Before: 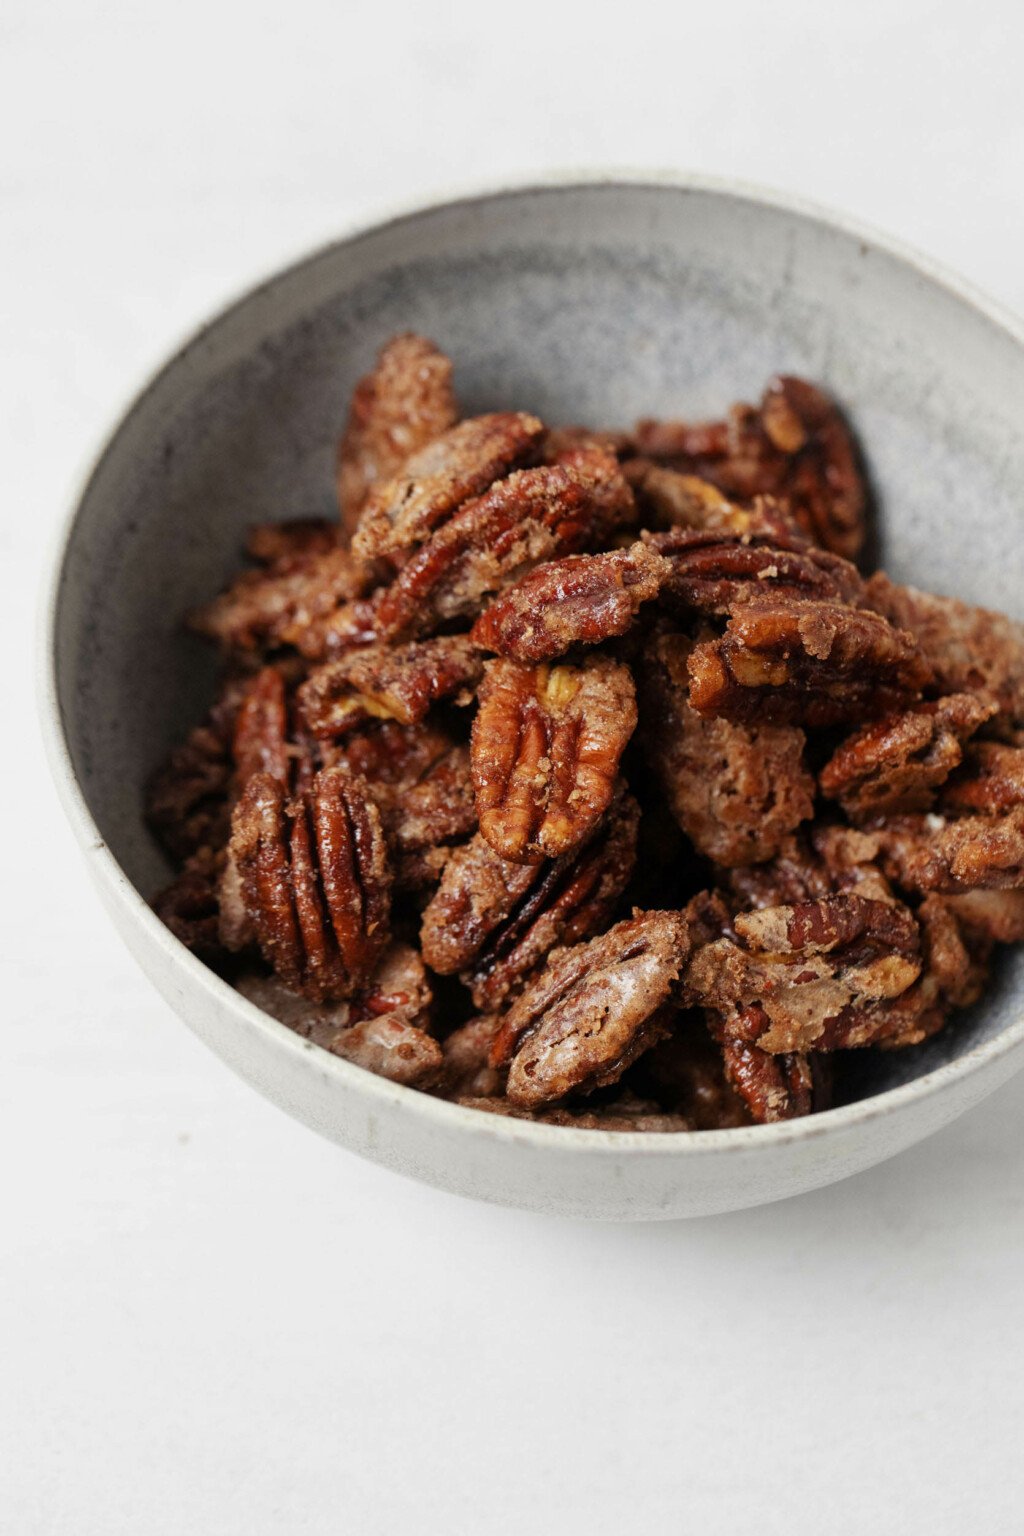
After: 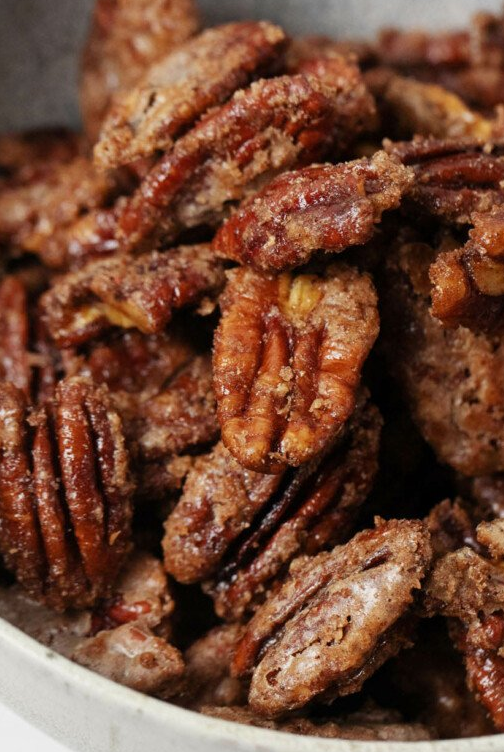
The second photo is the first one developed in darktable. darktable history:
crop: left 25.252%, top 25.505%, right 25.443%, bottom 25.536%
